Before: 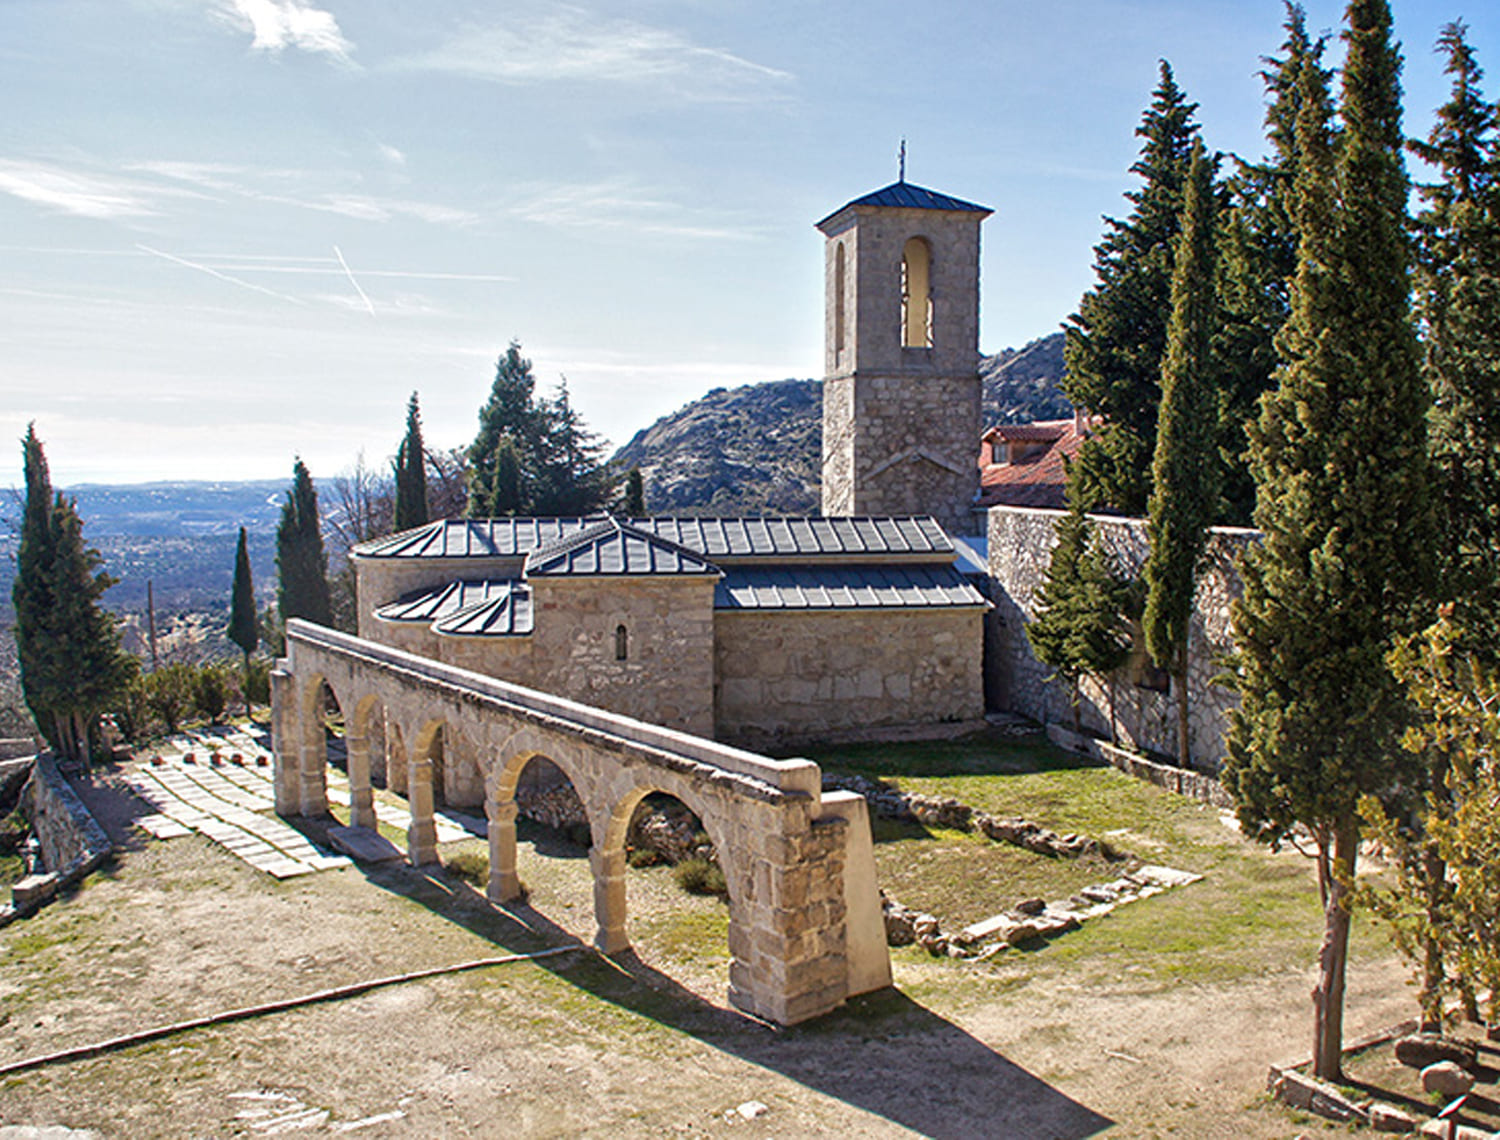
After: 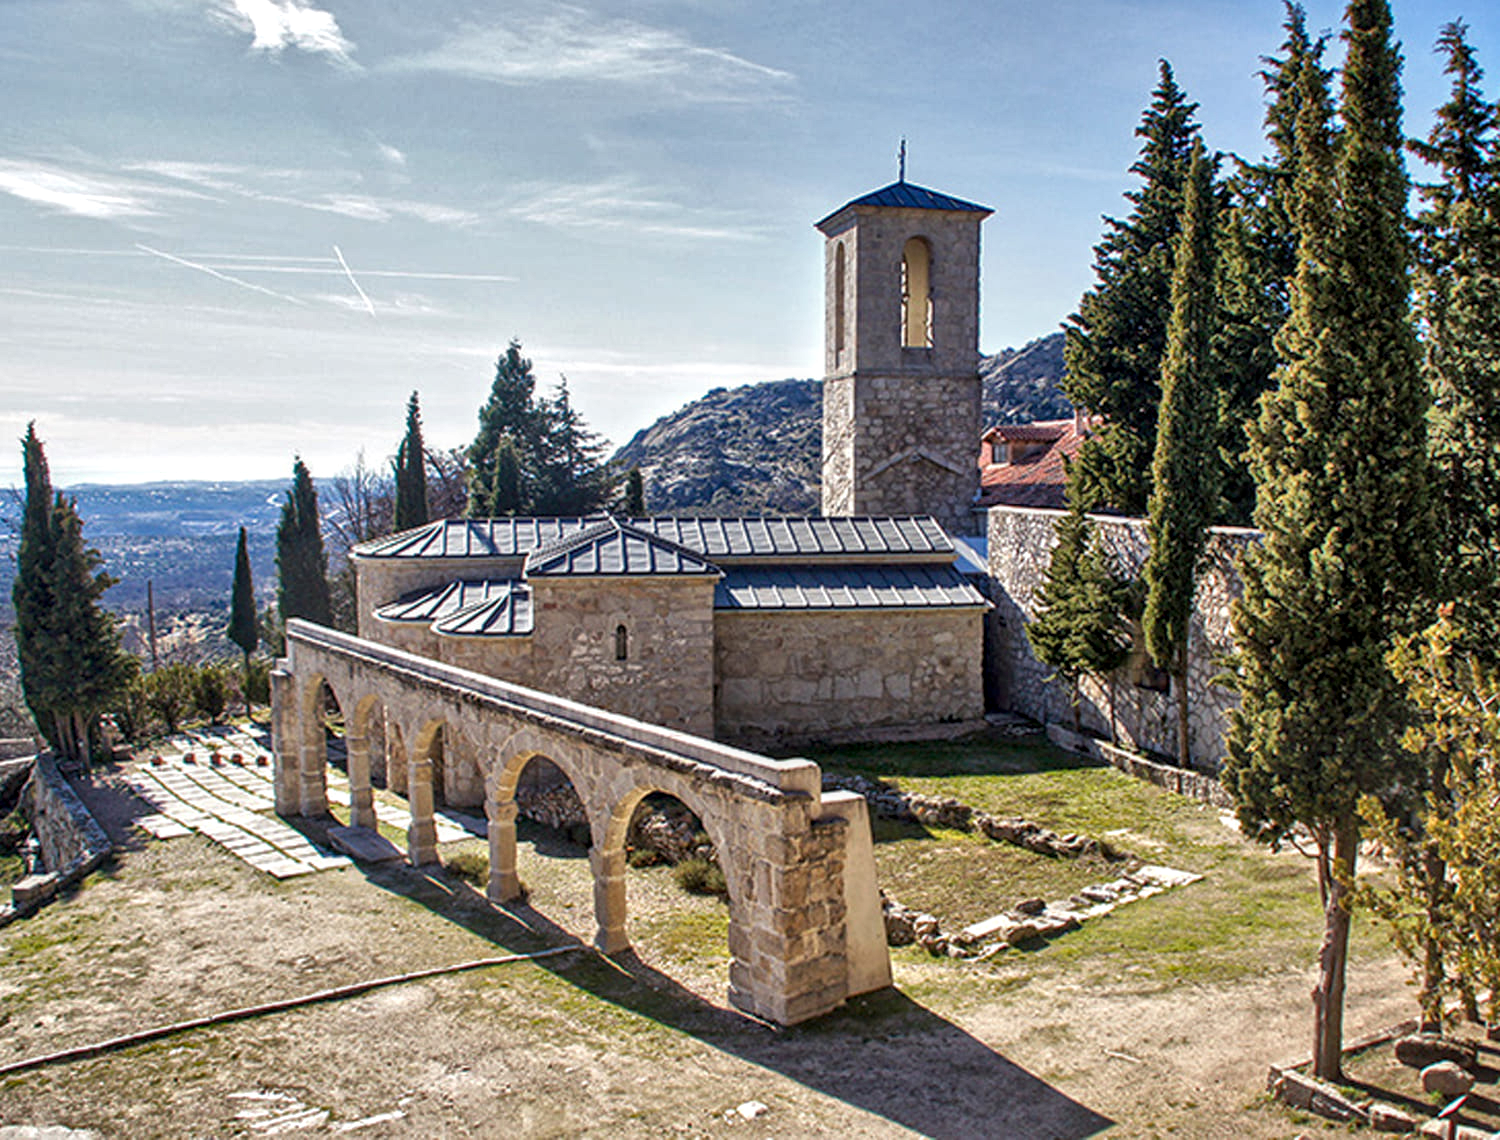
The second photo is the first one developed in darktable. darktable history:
shadows and highlights: low approximation 0.01, soften with gaussian
local contrast: detail 130%
